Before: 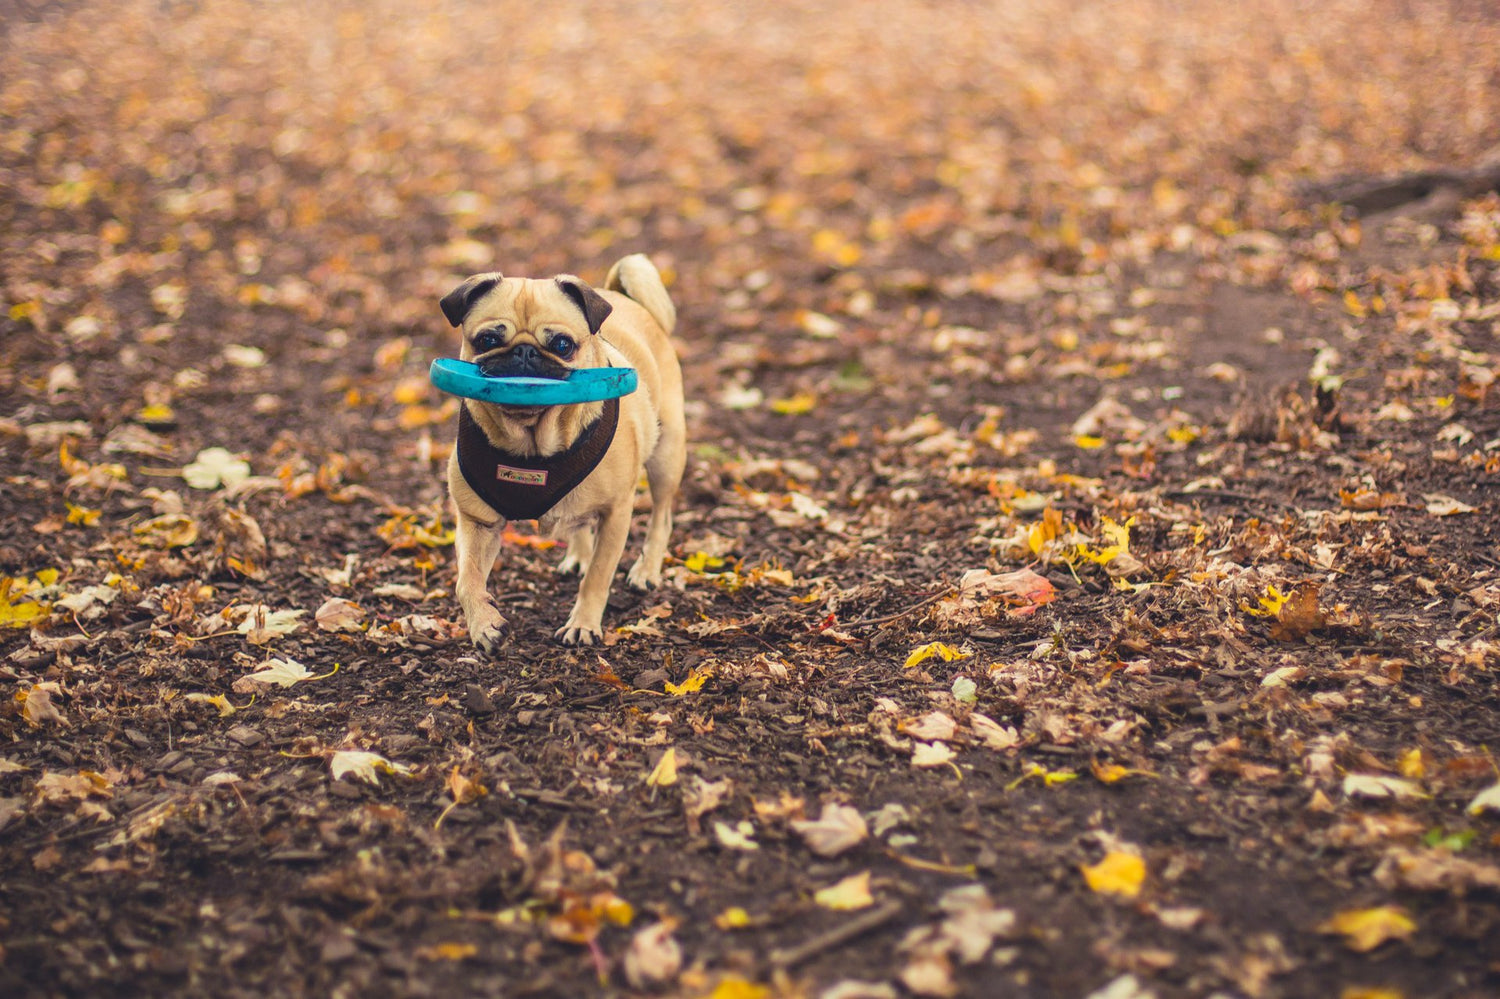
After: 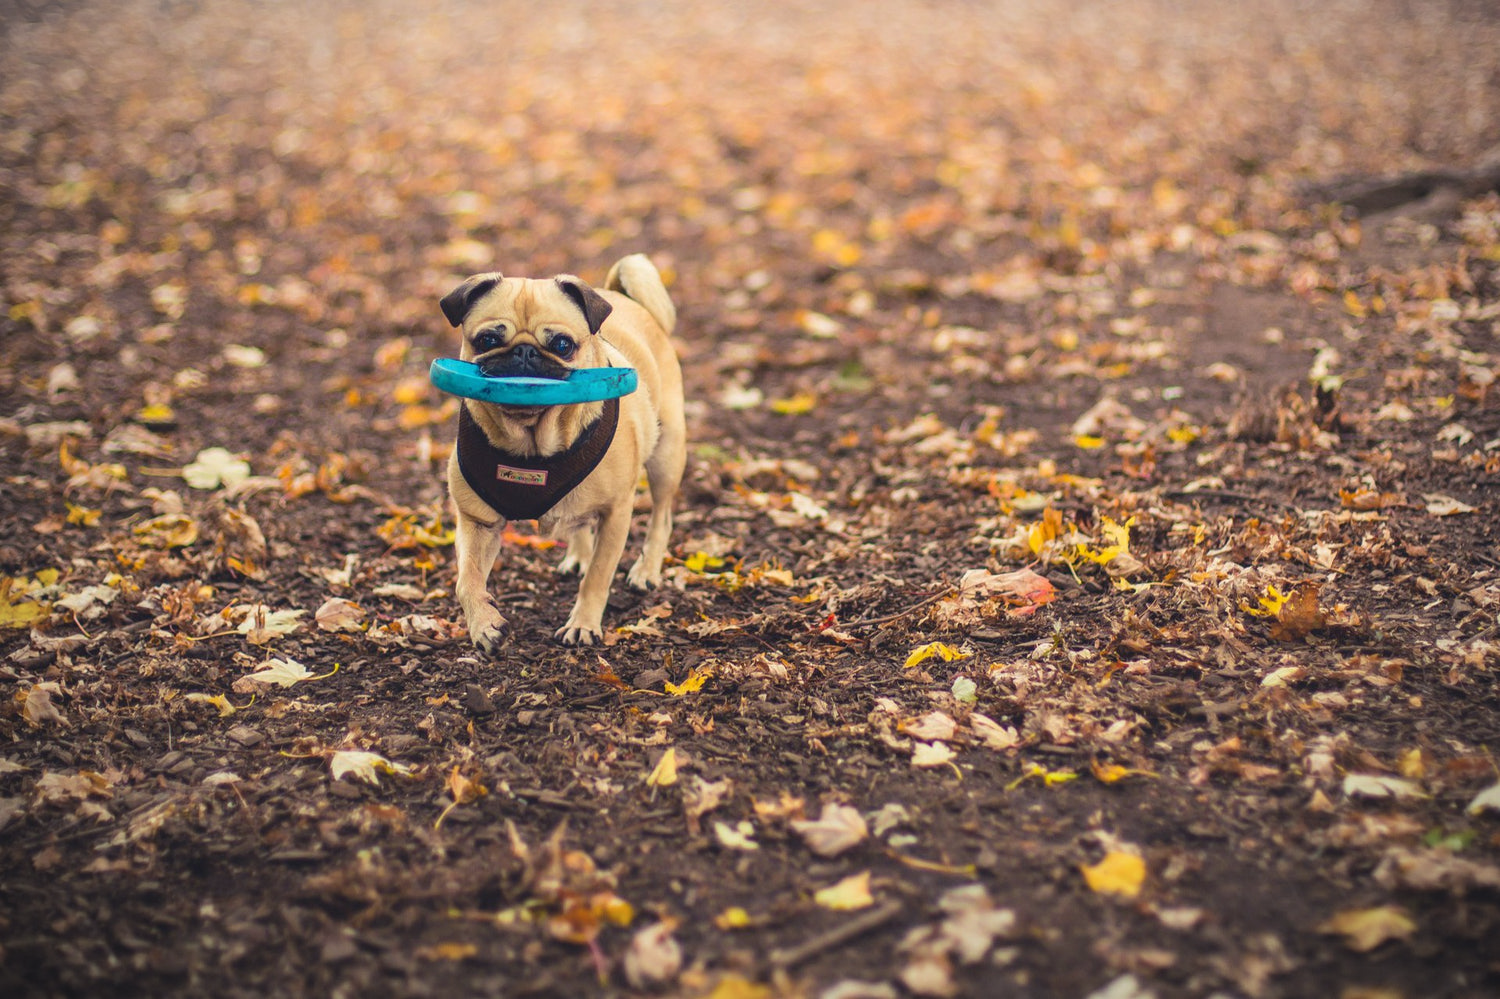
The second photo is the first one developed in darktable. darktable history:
vignetting: fall-off radius 70%, automatic ratio true
shadows and highlights: shadows -24.28, highlights 49.77, soften with gaussian
white balance: emerald 1
